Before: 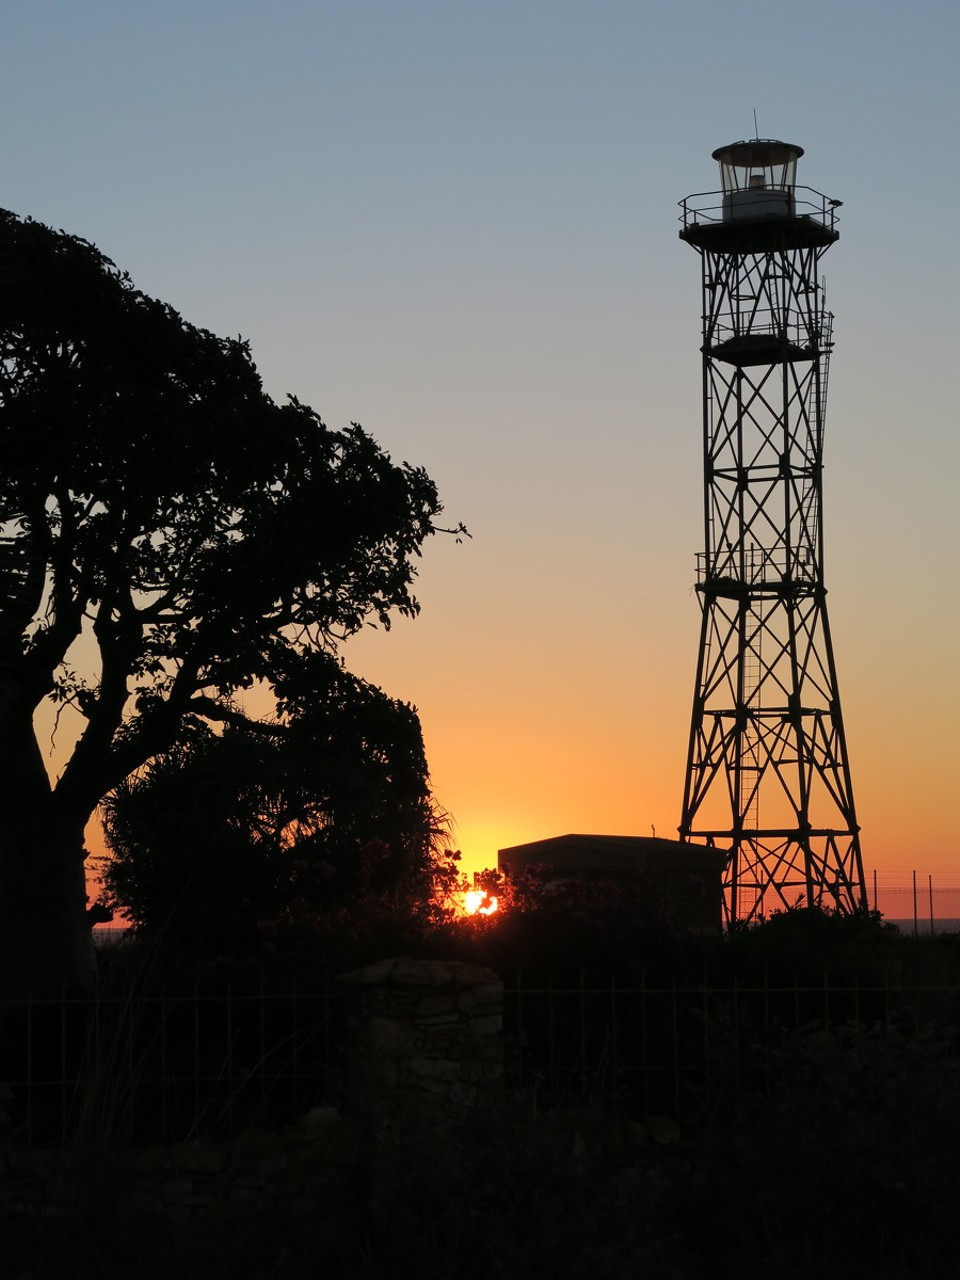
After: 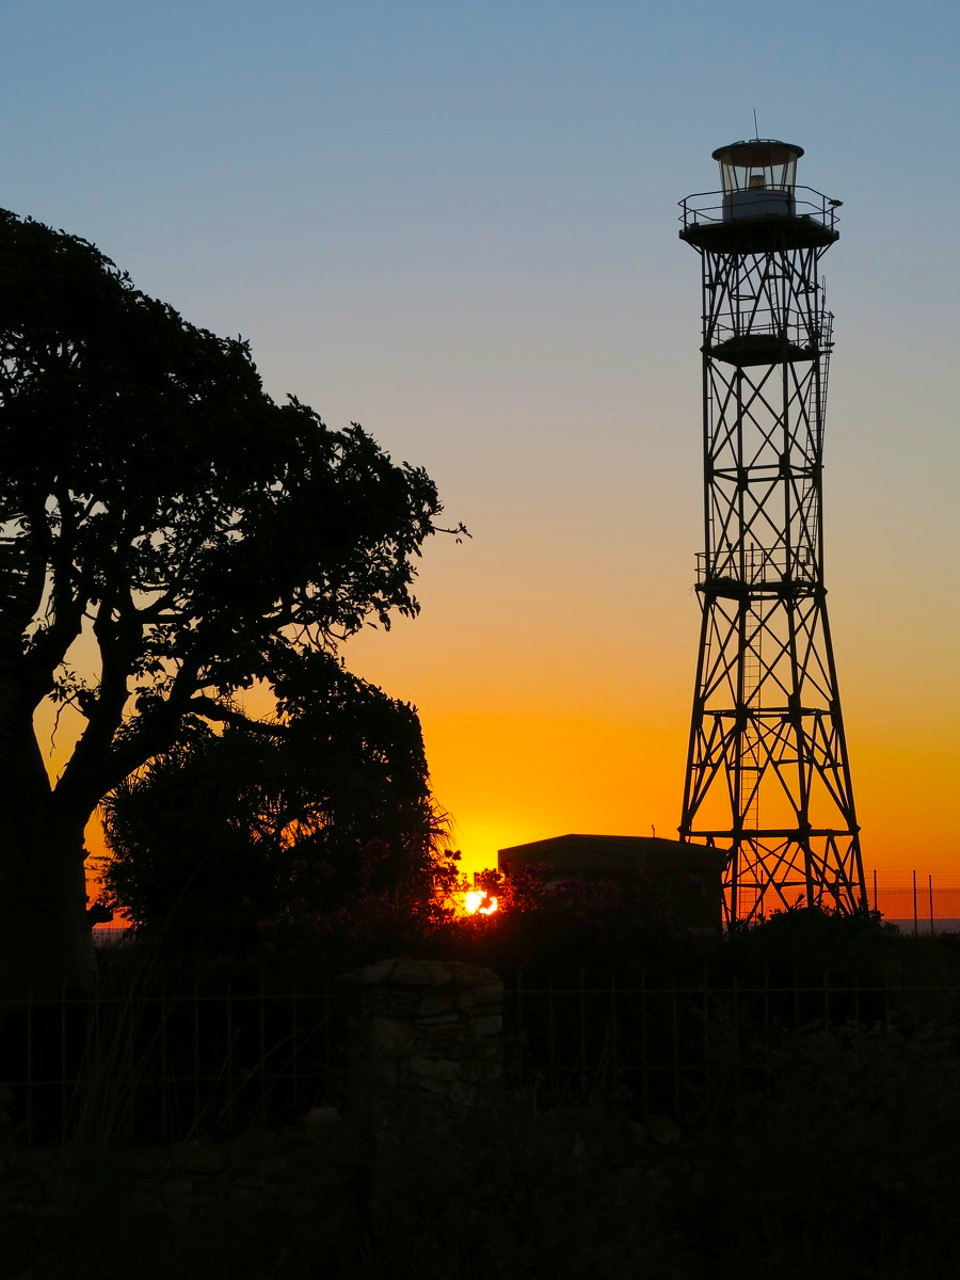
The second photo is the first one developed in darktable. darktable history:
color balance rgb: highlights gain › chroma 0.187%, highlights gain › hue 332.62°, perceptual saturation grading › global saturation 36.148%, perceptual saturation grading › shadows 35.018%, global vibrance 20%
